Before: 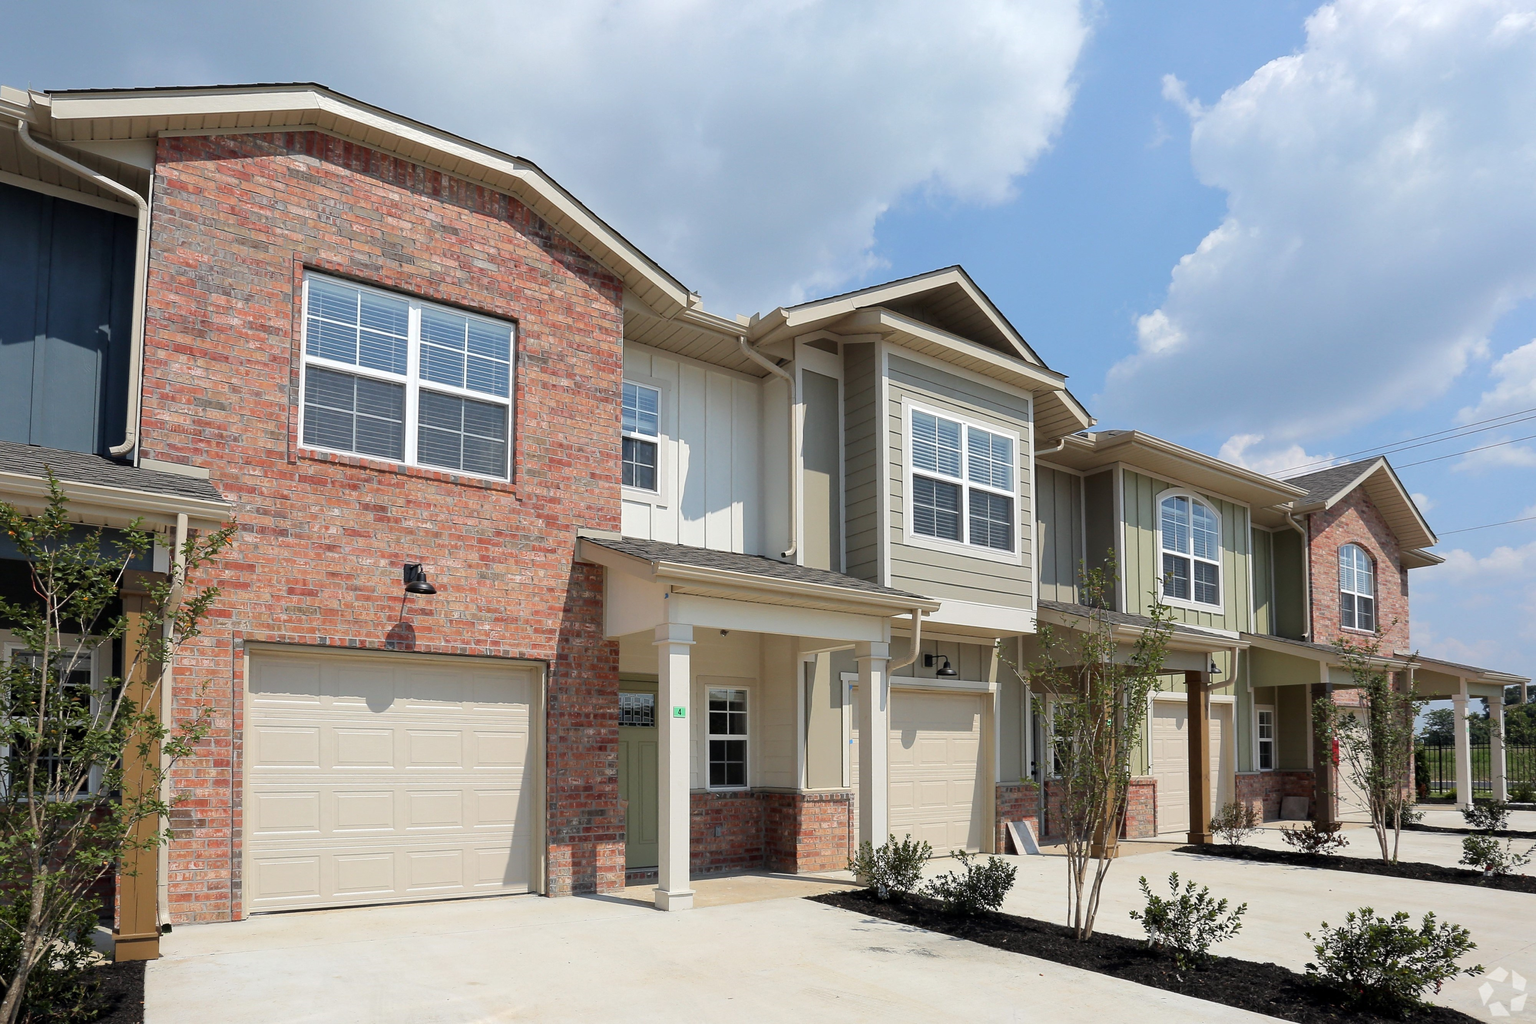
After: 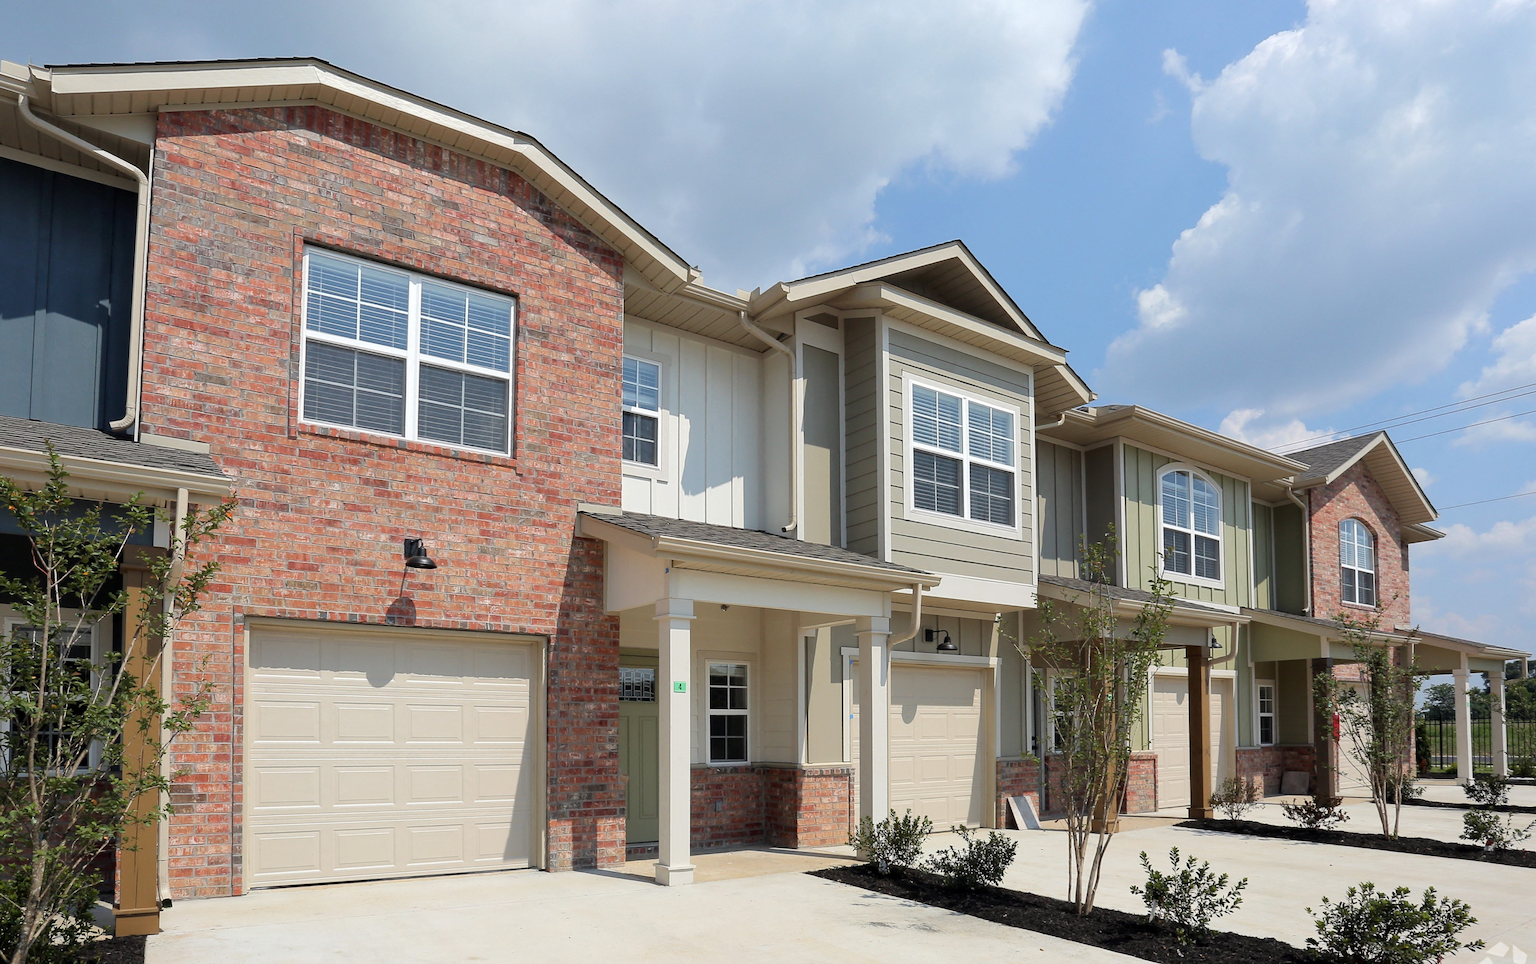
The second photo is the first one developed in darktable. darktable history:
crop and rotate: top 2.513%, bottom 3.264%
